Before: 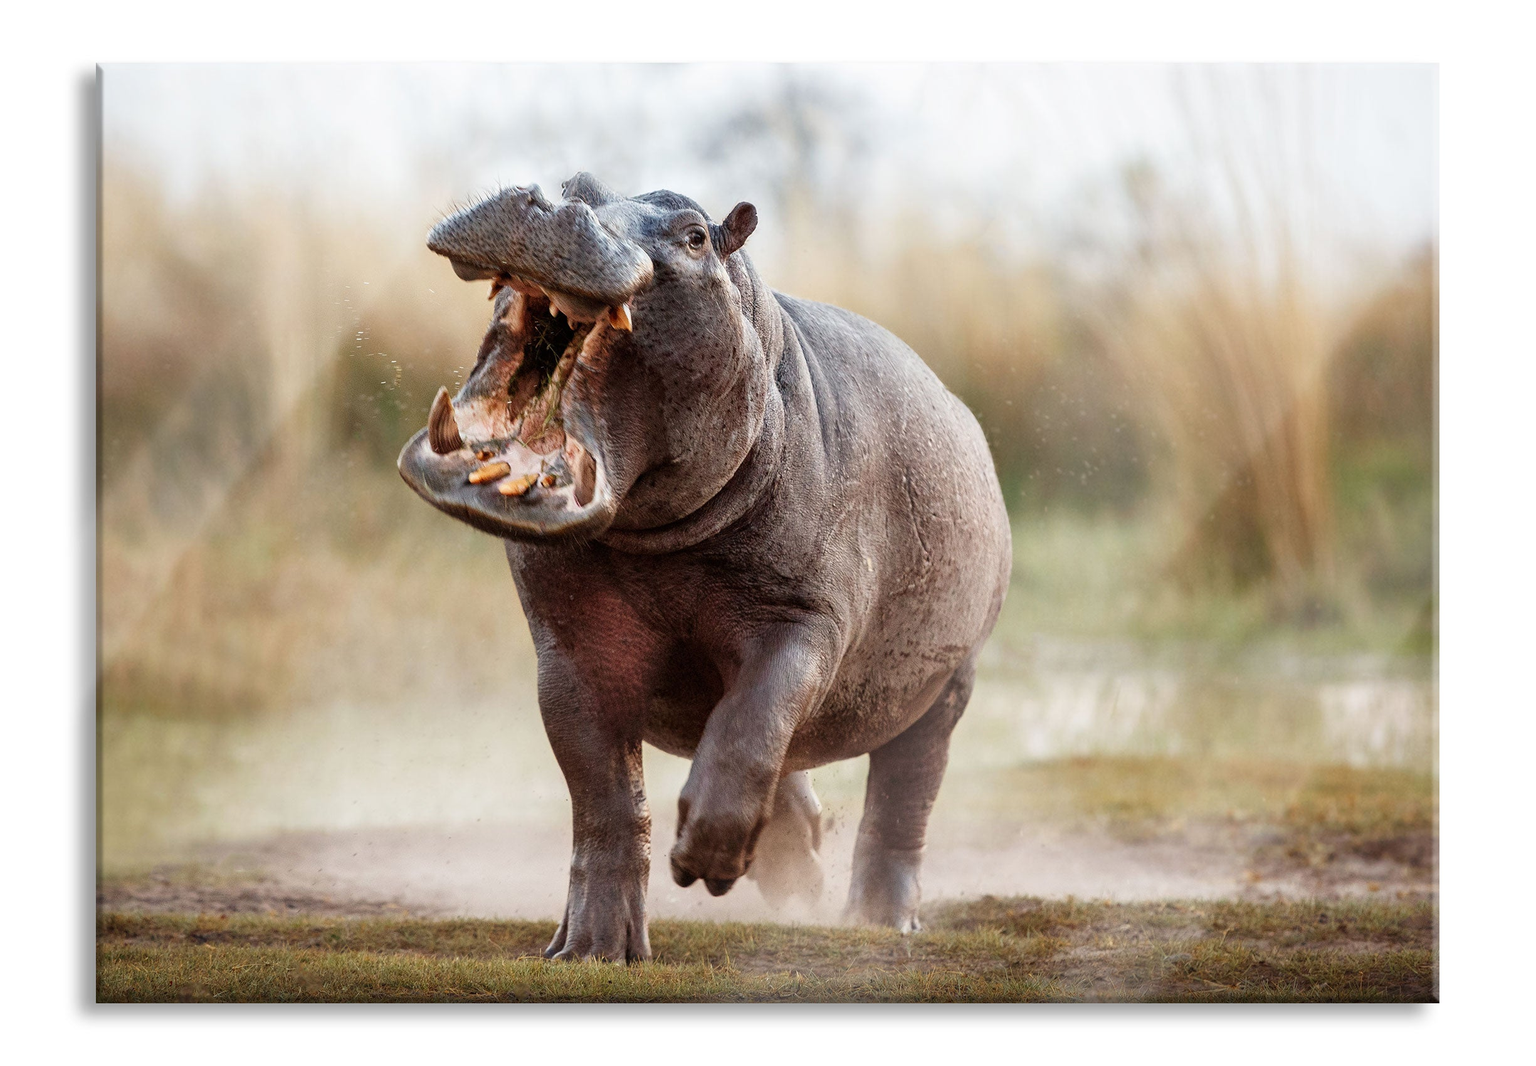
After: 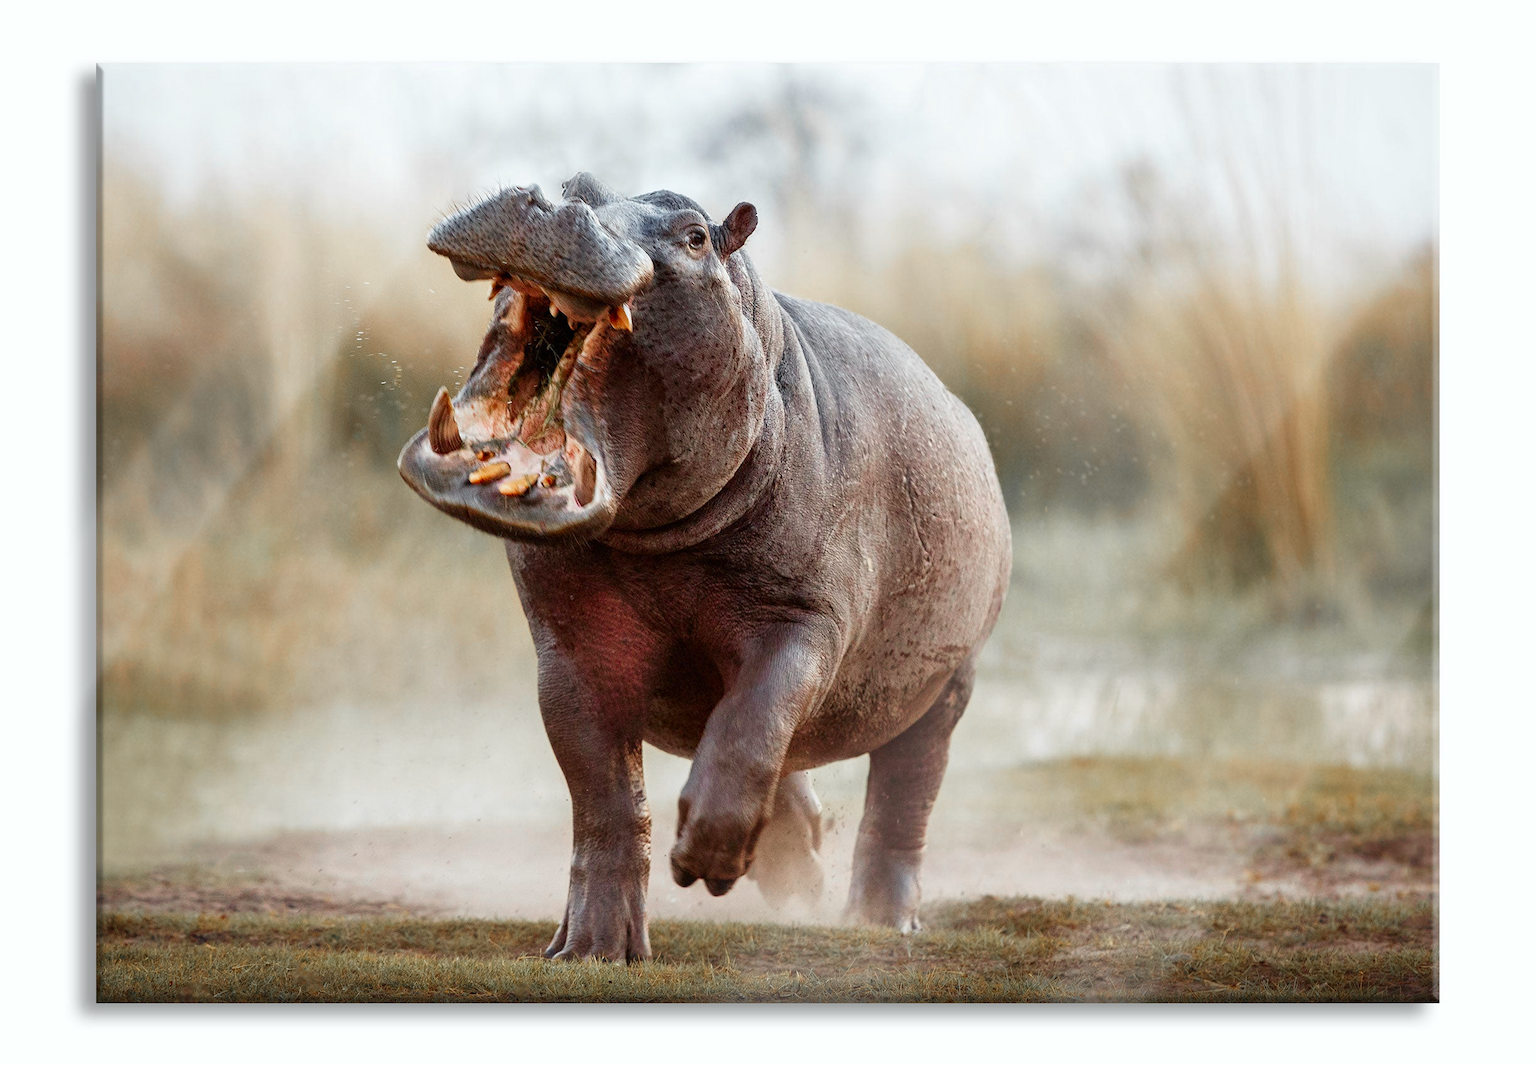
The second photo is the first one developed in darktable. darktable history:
white balance: red 0.978, blue 0.999
color zones: curves: ch1 [(0, 0.679) (0.143, 0.647) (0.286, 0.261) (0.378, -0.011) (0.571, 0.396) (0.714, 0.399) (0.857, 0.406) (1, 0.679)]
